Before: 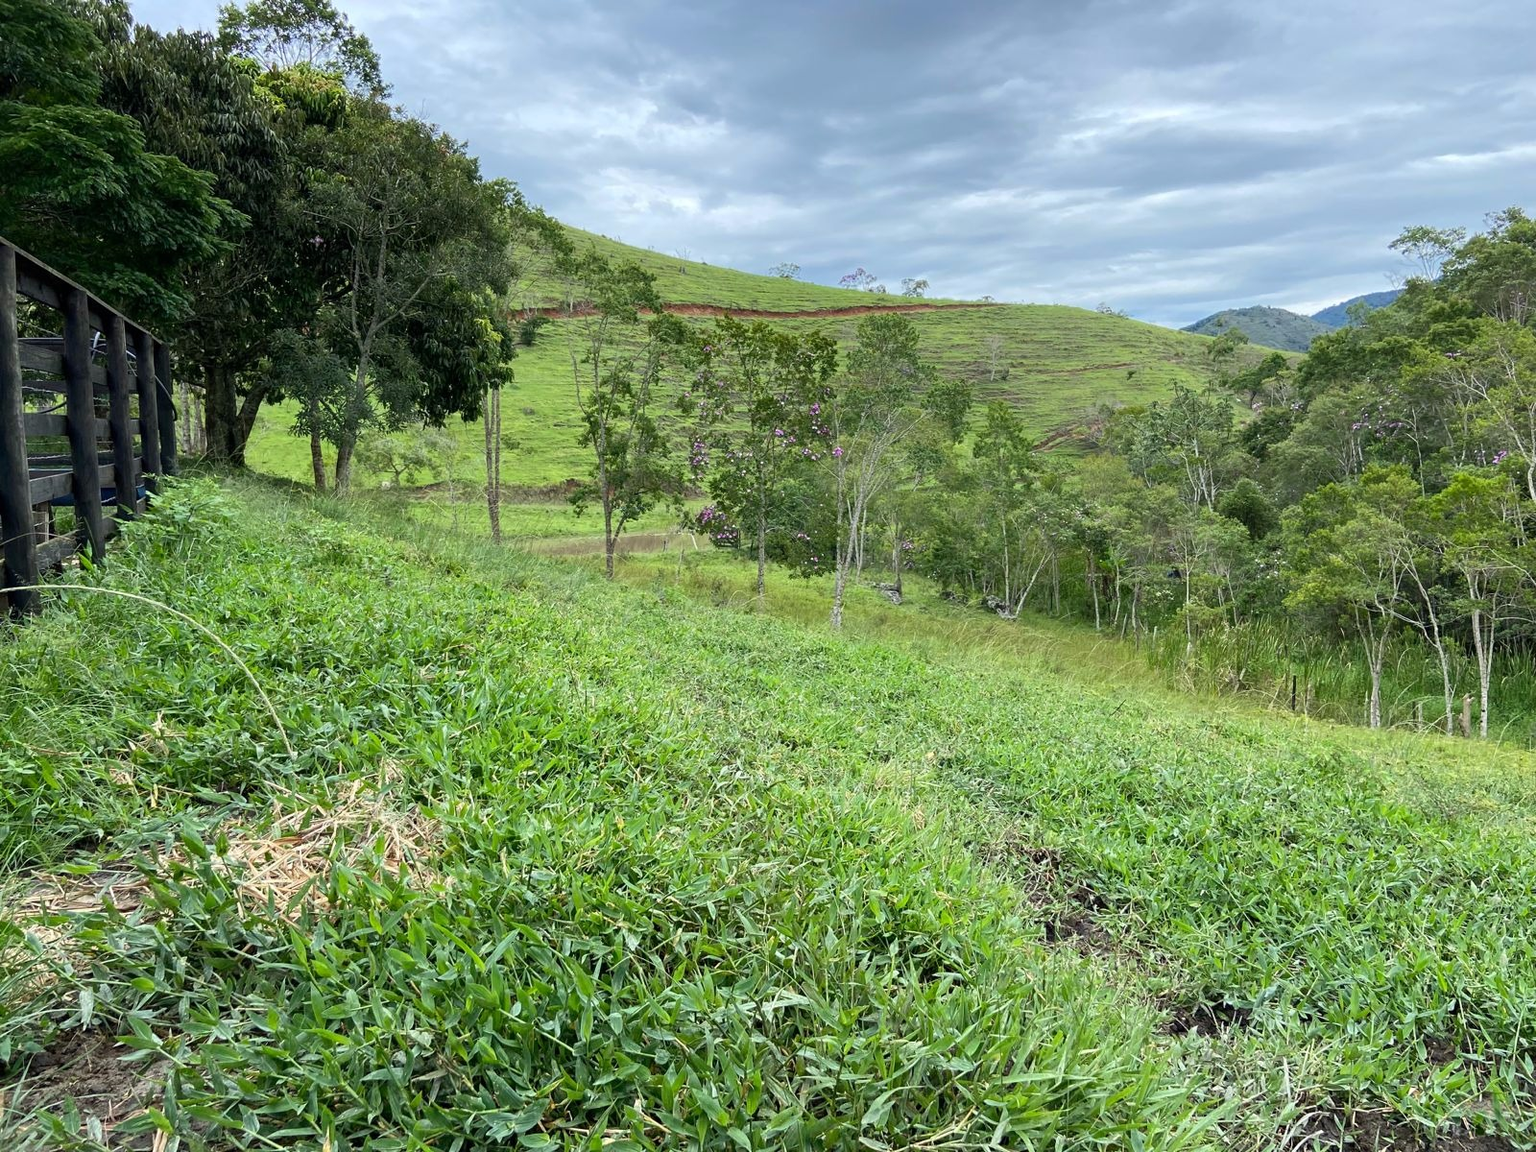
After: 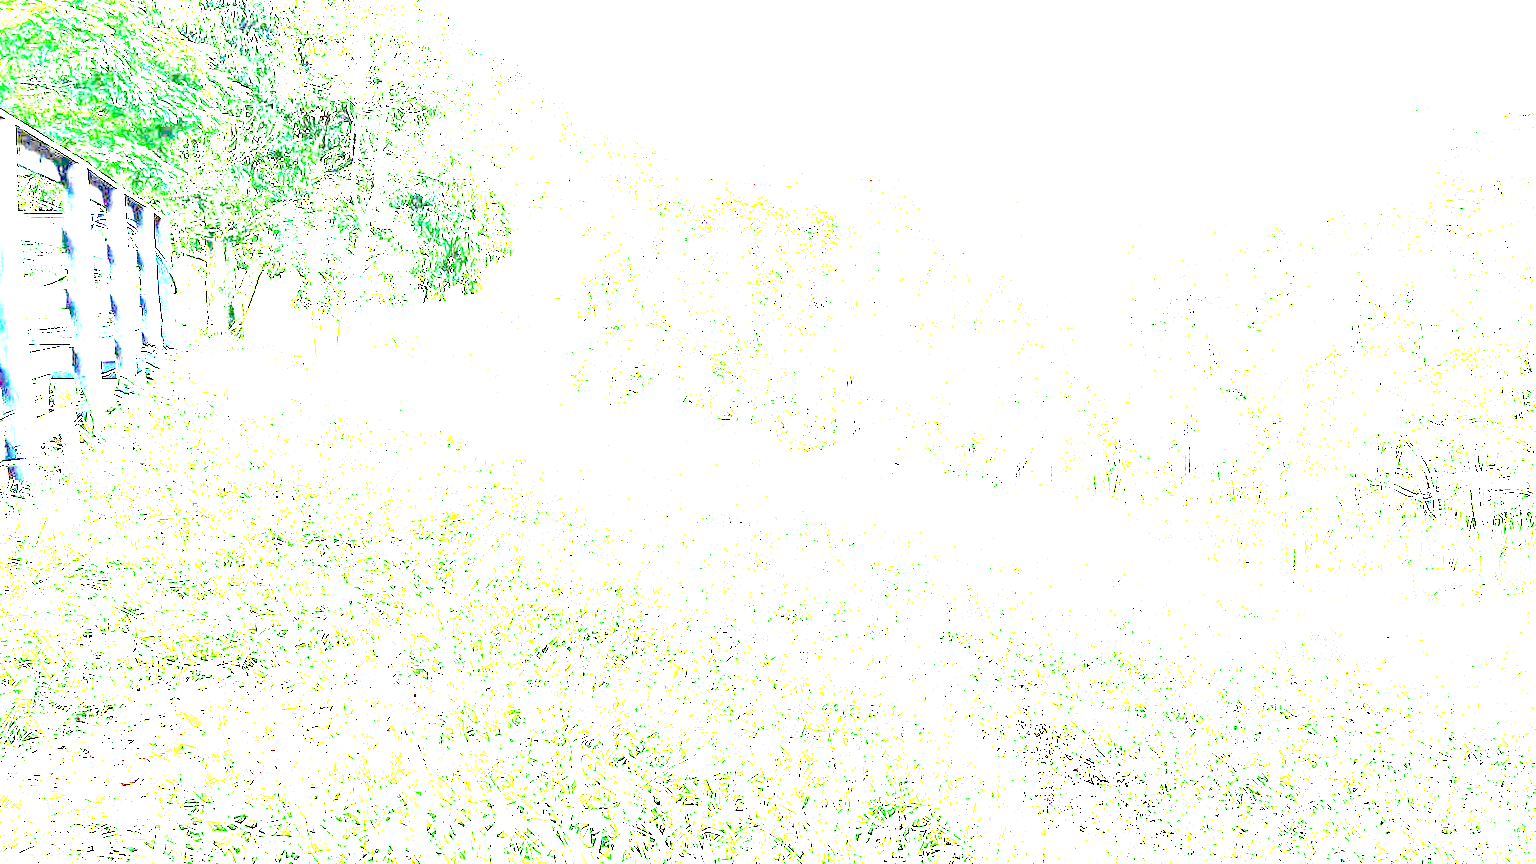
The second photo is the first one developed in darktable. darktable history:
crop: top 11.038%, bottom 13.962%
exposure: exposure 8 EV, compensate highlight preservation false
color balance rgb: on, module defaults
